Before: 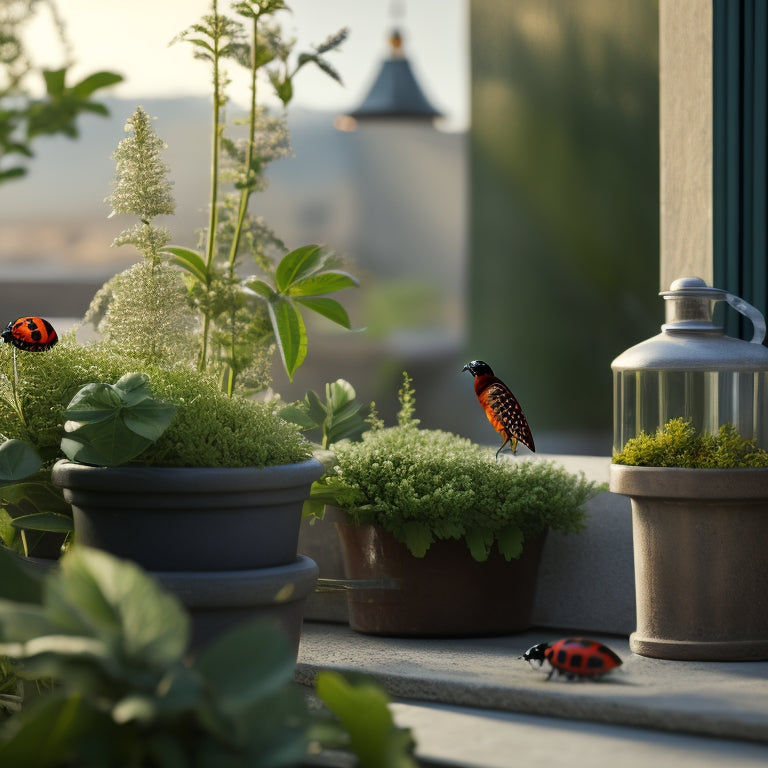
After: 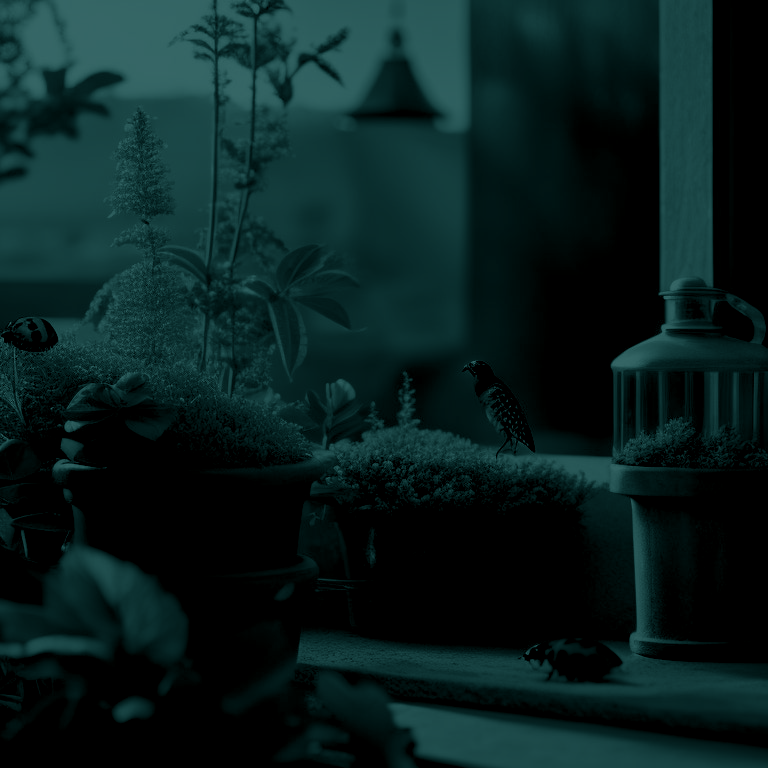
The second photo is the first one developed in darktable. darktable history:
split-toning: shadows › hue 186.43°, highlights › hue 49.29°, compress 30.29%
colorize: hue 90°, saturation 19%, lightness 1.59%, version 1
